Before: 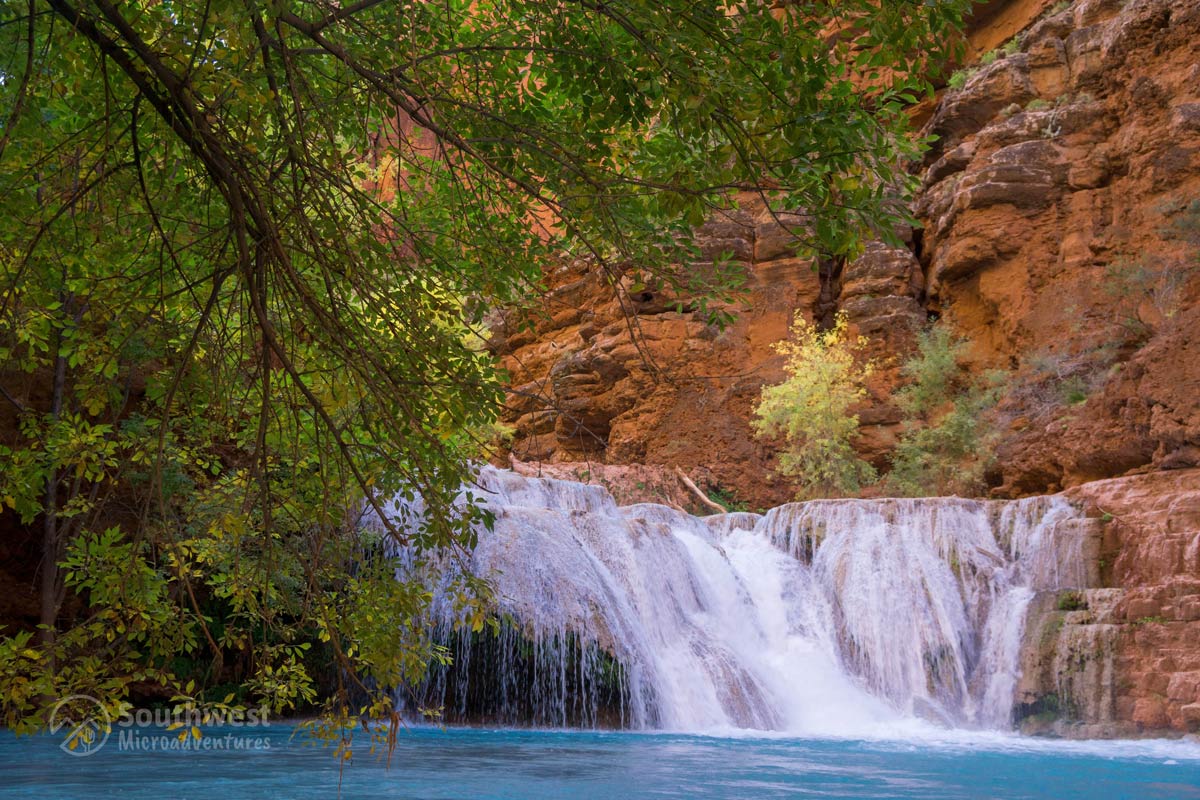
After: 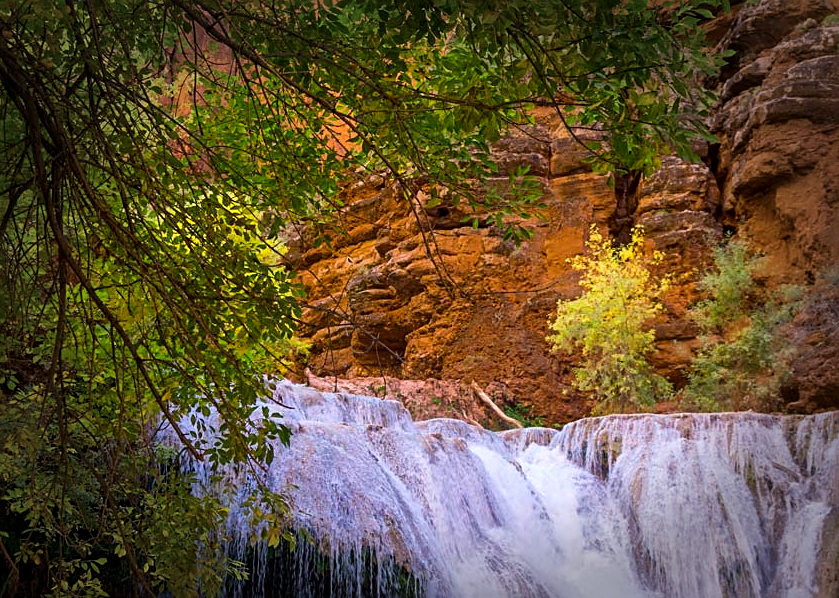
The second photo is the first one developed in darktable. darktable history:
crop and rotate: left 17.046%, top 10.659%, right 12.989%, bottom 14.553%
color balance rgb: linear chroma grading › global chroma 9.31%, global vibrance 41.49%
sharpen: on, module defaults
local contrast: mode bilateral grid, contrast 20, coarseness 50, detail 150%, midtone range 0.2
vignetting: fall-off start 66.7%, fall-off radius 39.74%, brightness -0.576, saturation -0.258, automatic ratio true, width/height ratio 0.671, dithering 16-bit output
